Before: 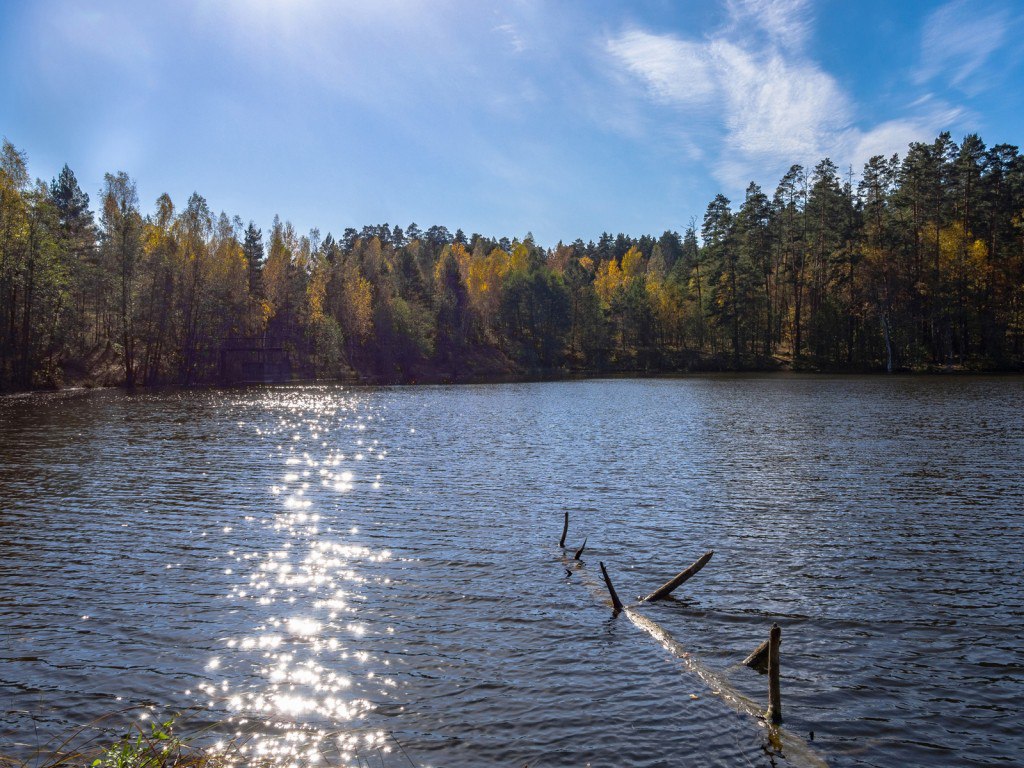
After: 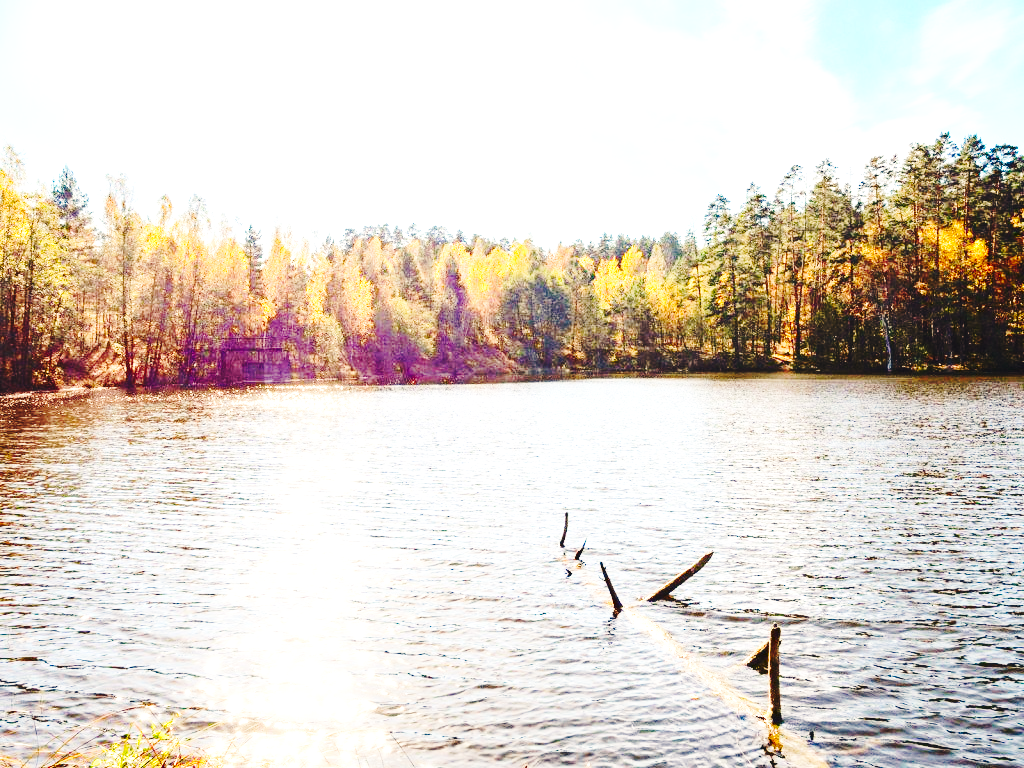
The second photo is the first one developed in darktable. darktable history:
tone curve: curves: ch0 [(0, 0) (0.003, 0.046) (0.011, 0.052) (0.025, 0.059) (0.044, 0.069) (0.069, 0.084) (0.1, 0.107) (0.136, 0.133) (0.177, 0.171) (0.224, 0.216) (0.277, 0.293) (0.335, 0.371) (0.399, 0.481) (0.468, 0.577) (0.543, 0.662) (0.623, 0.749) (0.709, 0.831) (0.801, 0.891) (0.898, 0.942) (1, 1)], preserve colors none
base curve: curves: ch0 [(0, 0) (0.028, 0.03) (0.121, 0.232) (0.46, 0.748) (0.859, 0.968) (1, 1)], preserve colors none
exposure: black level correction 0, exposure 1.9 EV, compensate highlight preservation false
white balance: red 1.138, green 0.996, blue 0.812
contrast brightness saturation: contrast 0.13, brightness -0.05, saturation 0.16
